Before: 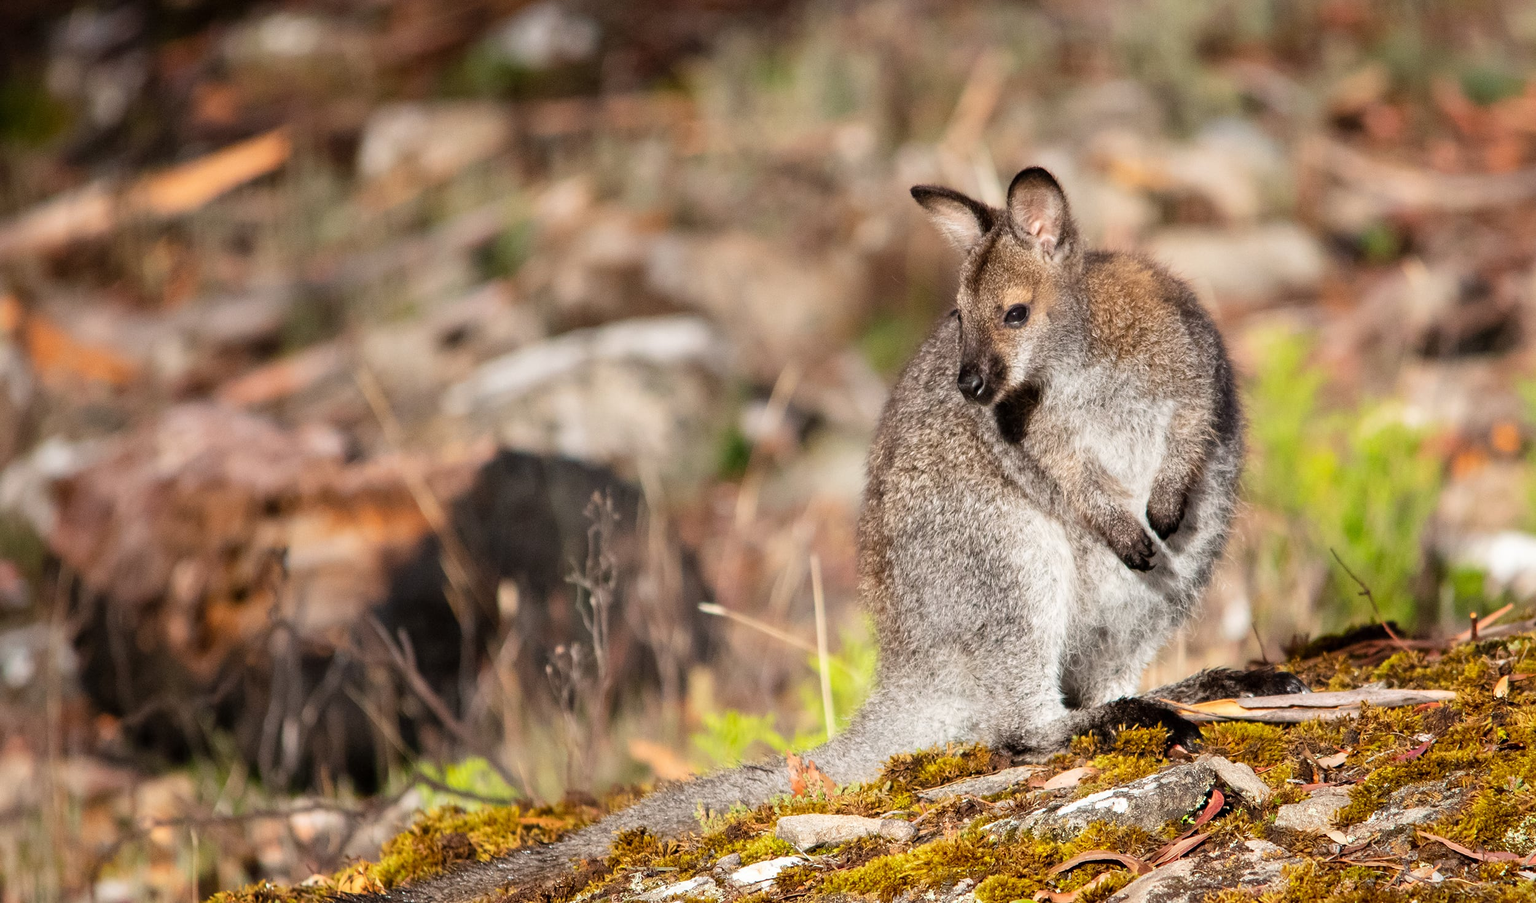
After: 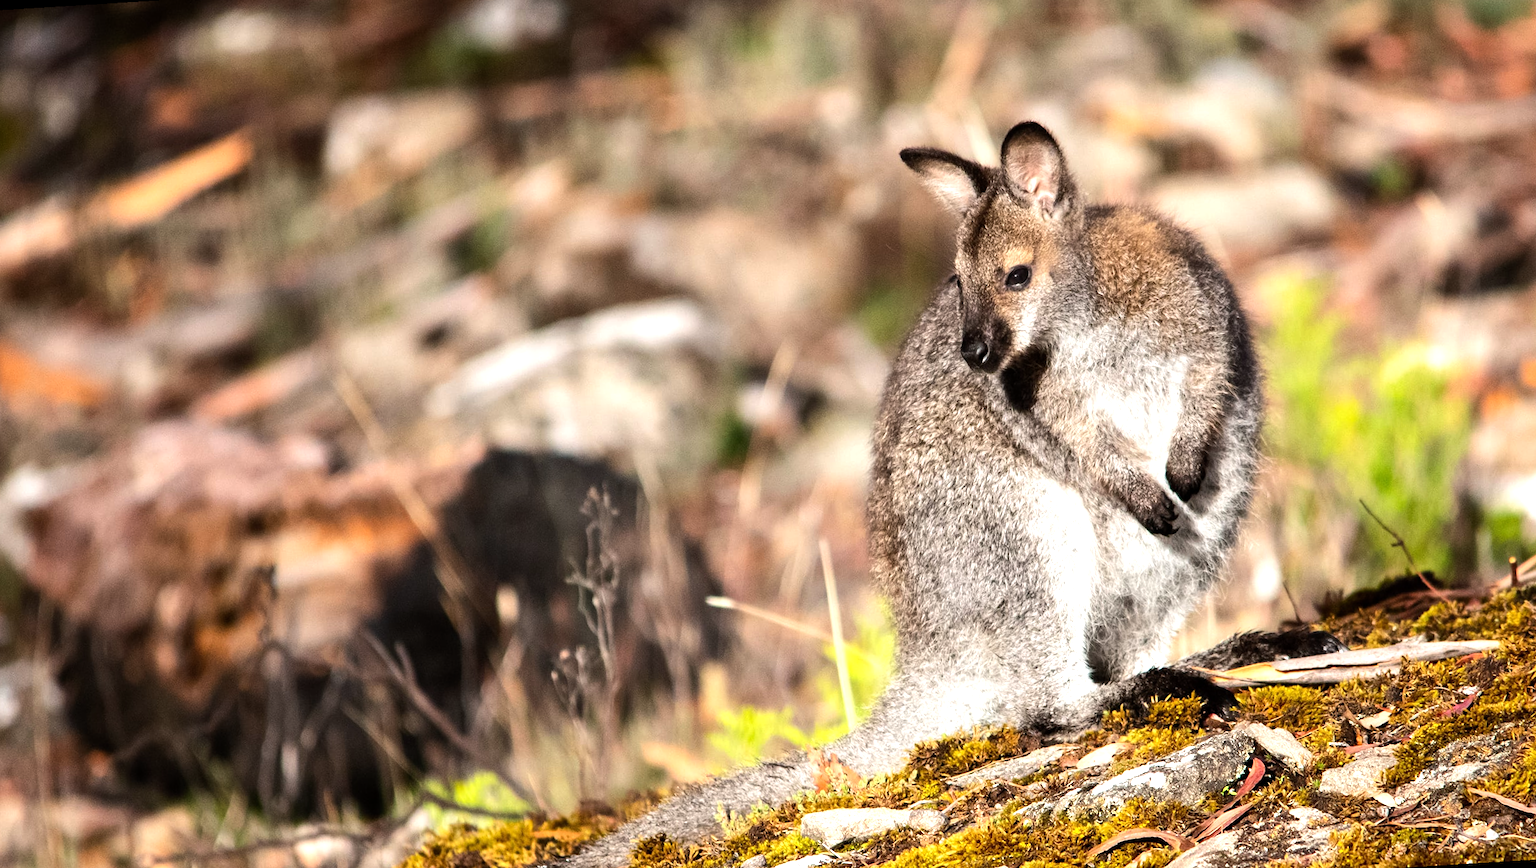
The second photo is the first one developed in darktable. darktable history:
rotate and perspective: rotation -3.52°, crop left 0.036, crop right 0.964, crop top 0.081, crop bottom 0.919
tone equalizer: -8 EV -0.75 EV, -7 EV -0.7 EV, -6 EV -0.6 EV, -5 EV -0.4 EV, -3 EV 0.4 EV, -2 EV 0.6 EV, -1 EV 0.7 EV, +0 EV 0.75 EV, edges refinement/feathering 500, mask exposure compensation -1.57 EV, preserve details no
